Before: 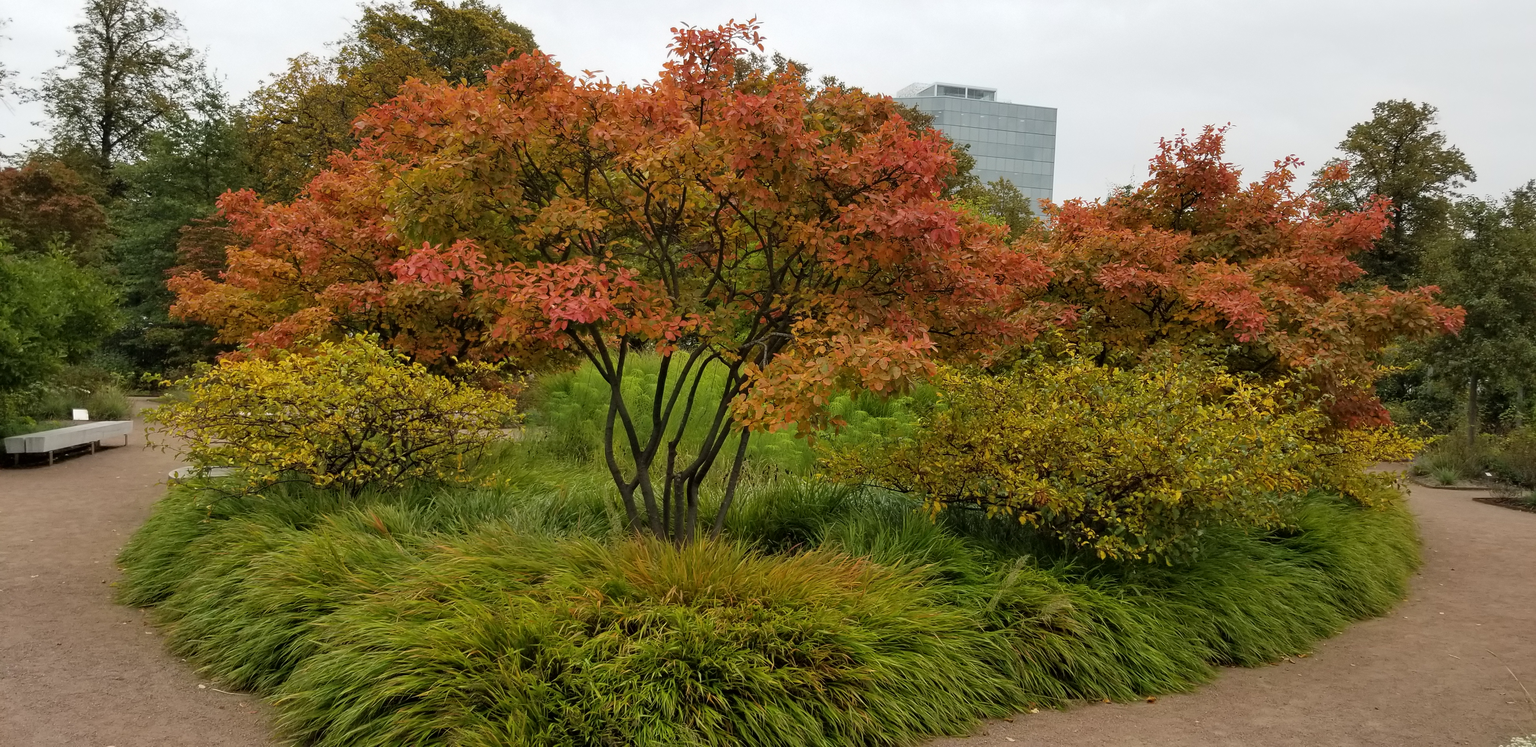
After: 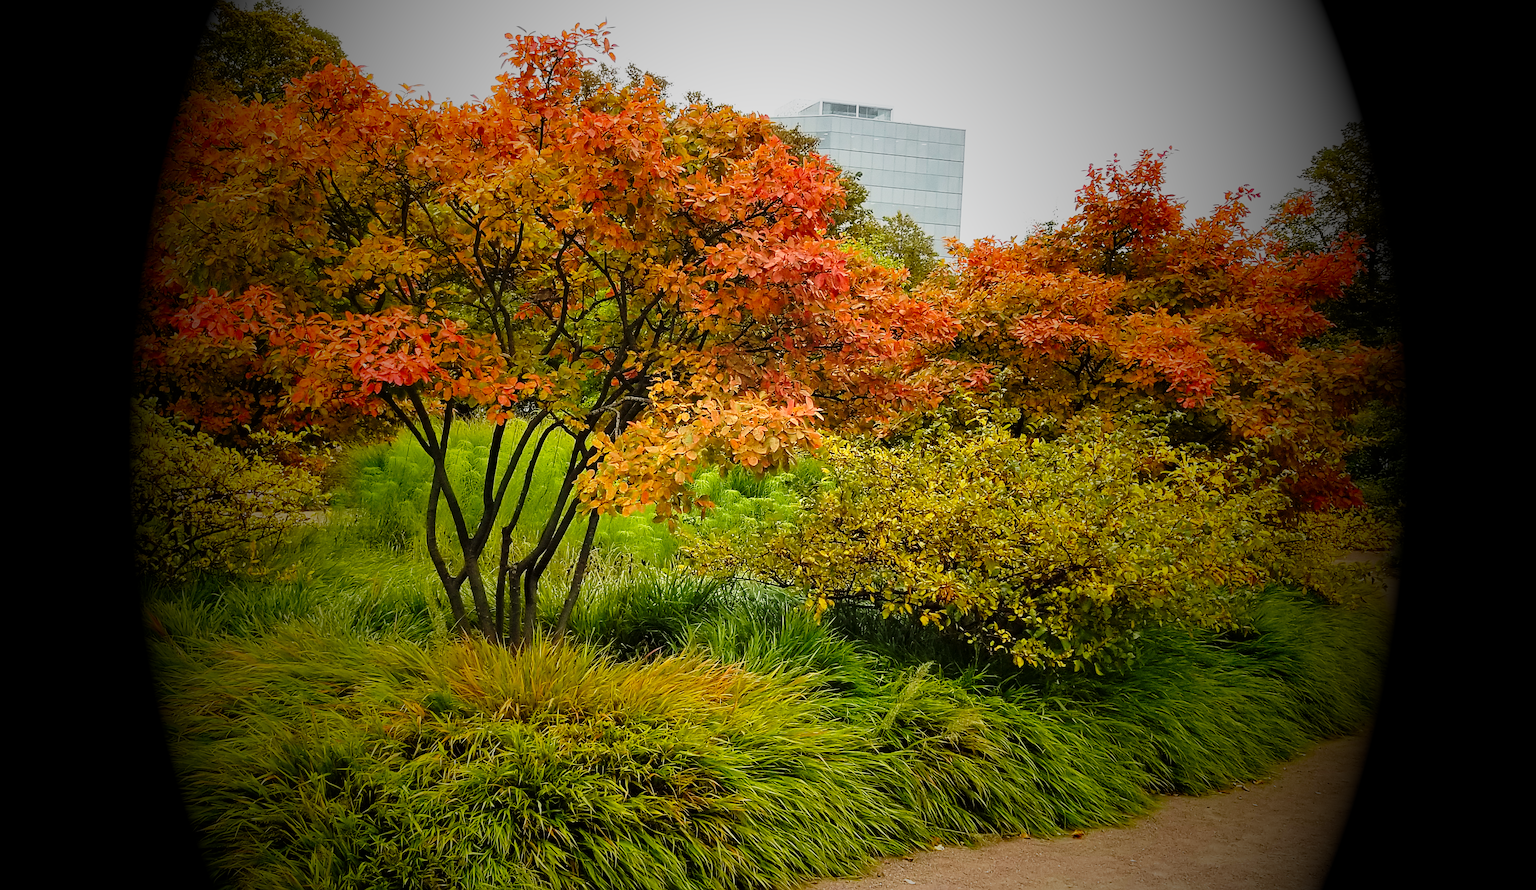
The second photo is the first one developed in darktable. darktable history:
crop: left 16.145%
base curve: curves: ch0 [(0, 0) (0.026, 0.03) (0.109, 0.232) (0.351, 0.748) (0.669, 0.968) (1, 1)], preserve colors none
vignetting: fall-off start 15.9%, fall-off radius 100%, brightness -1, saturation 0.5, width/height ratio 0.719
sharpen: on, module defaults
